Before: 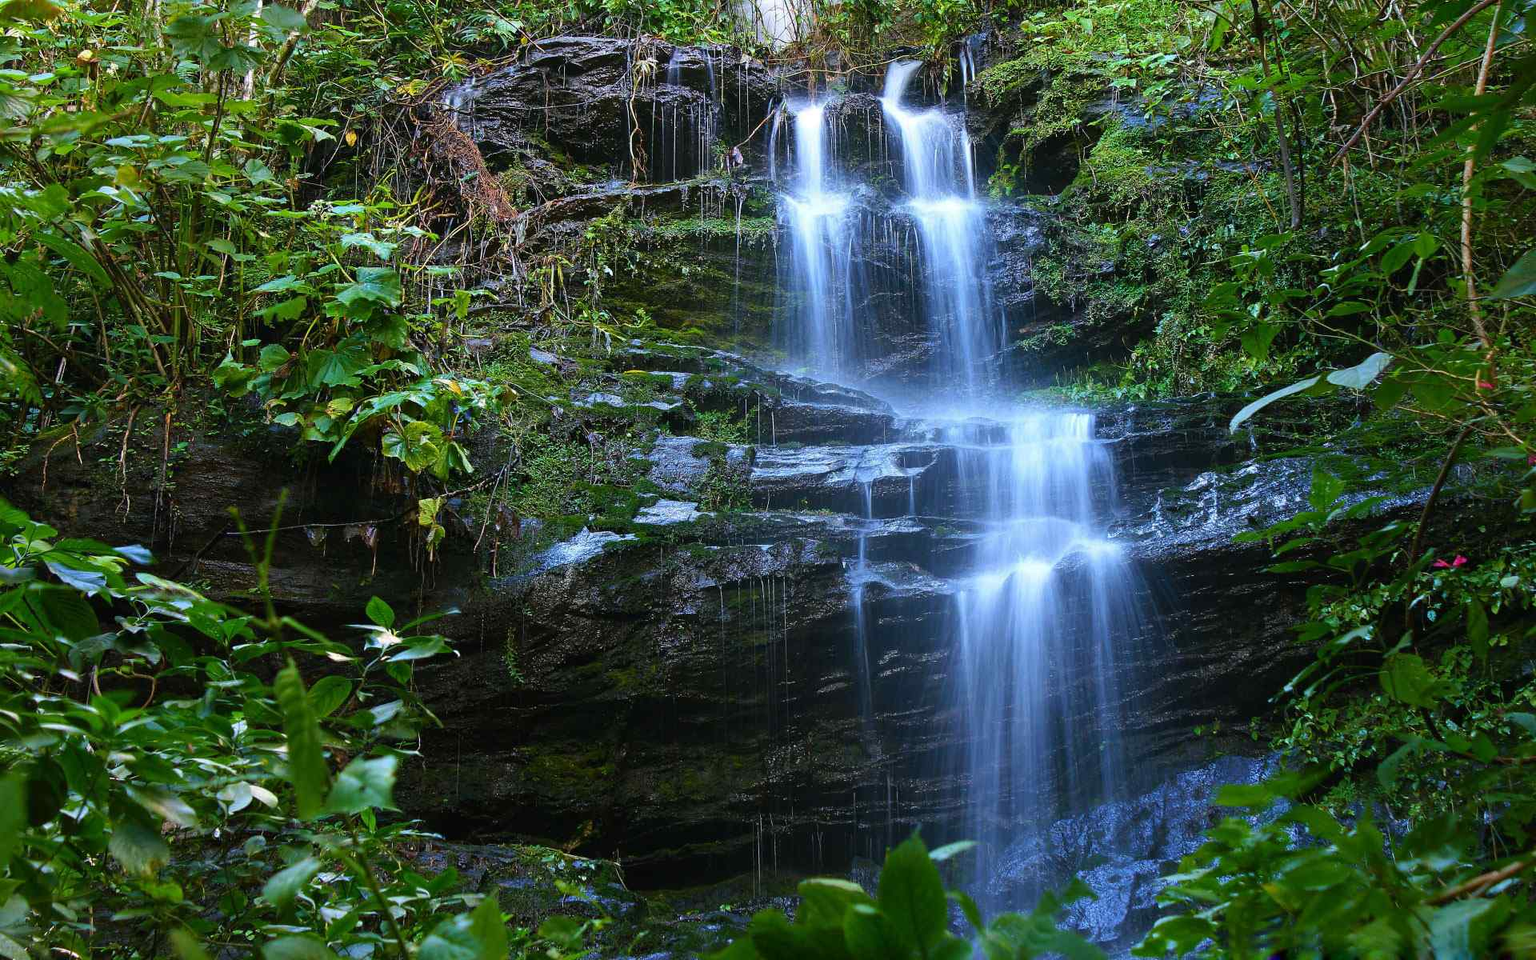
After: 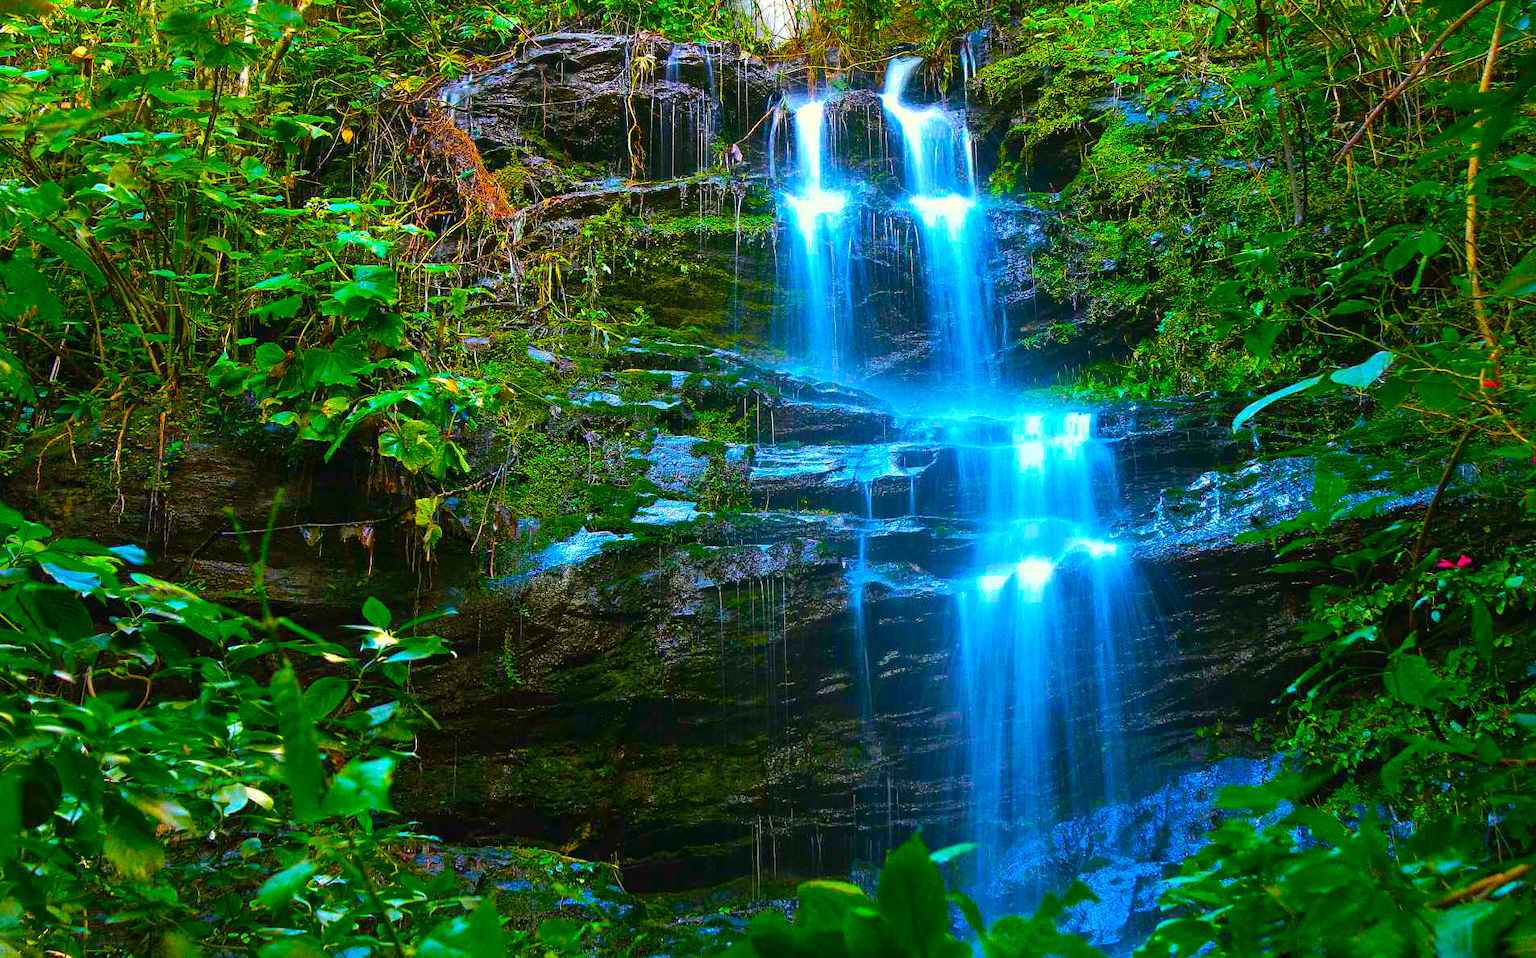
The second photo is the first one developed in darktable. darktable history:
crop: left 0.434%, top 0.485%, right 0.244%, bottom 0.386%
color balance: input saturation 134.34%, contrast -10.04%, contrast fulcrum 19.67%, output saturation 133.51%
color balance rgb: linear chroma grading › global chroma 15%, perceptual saturation grading › global saturation 30%
tone equalizer: -8 EV -0.75 EV, -7 EV -0.7 EV, -6 EV -0.6 EV, -5 EV -0.4 EV, -3 EV 0.4 EV, -2 EV 0.6 EV, -1 EV 0.7 EV, +0 EV 0.75 EV, edges refinement/feathering 500, mask exposure compensation -1.57 EV, preserve details no
shadows and highlights: on, module defaults
grain: coarseness 0.09 ISO
white balance: red 1.029, blue 0.92
